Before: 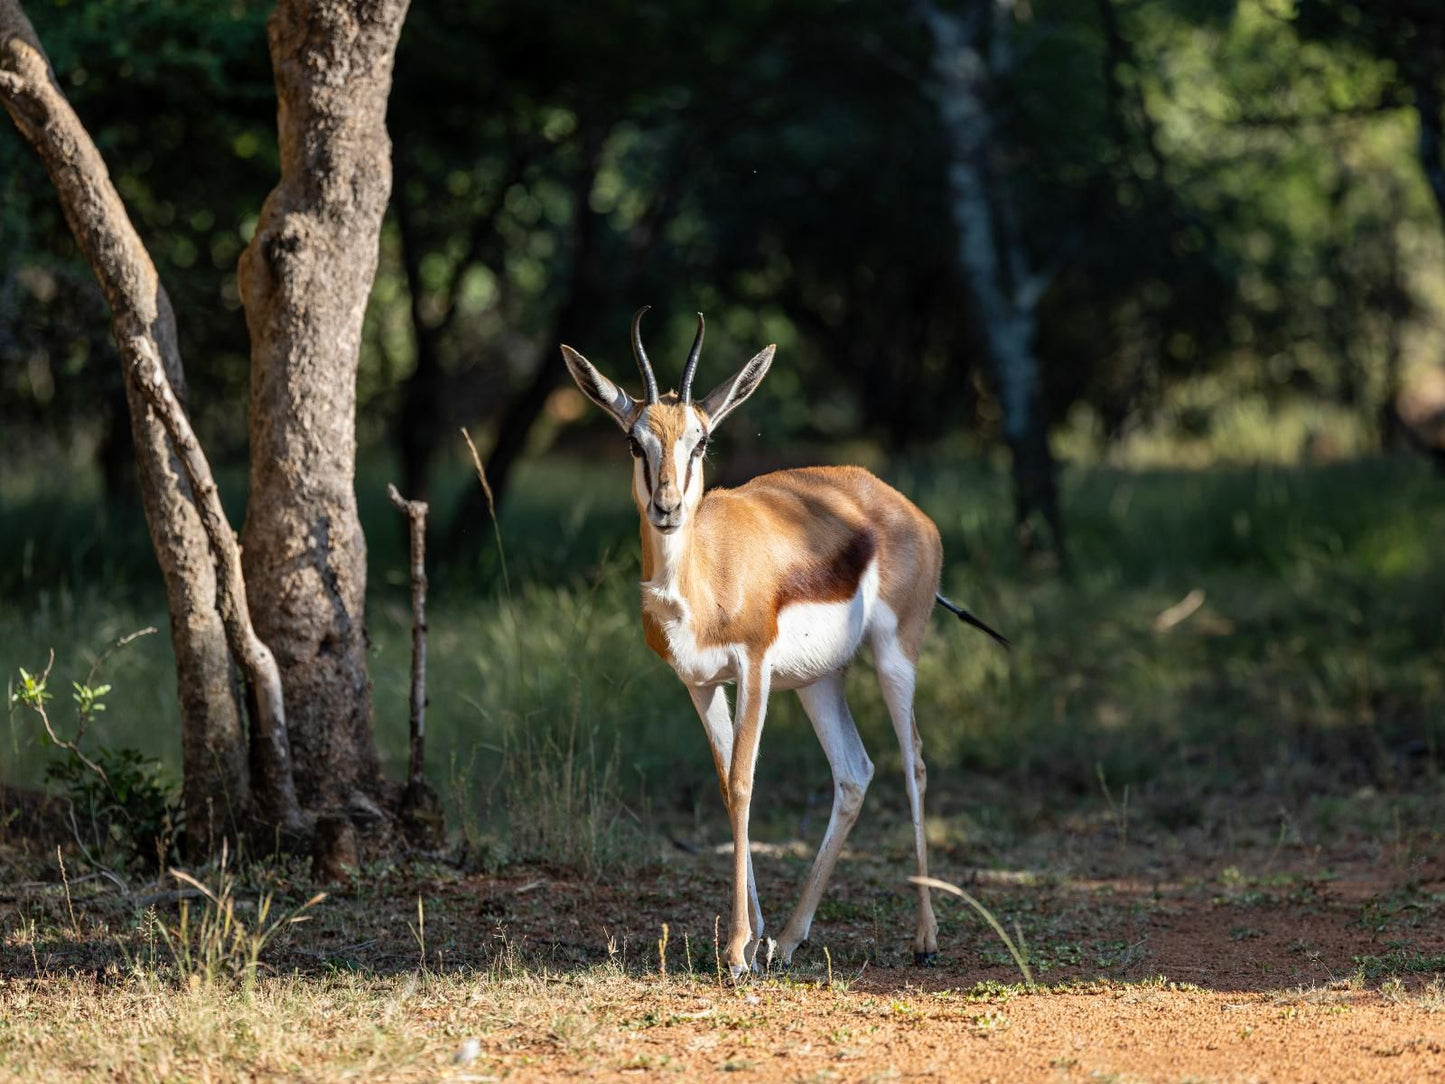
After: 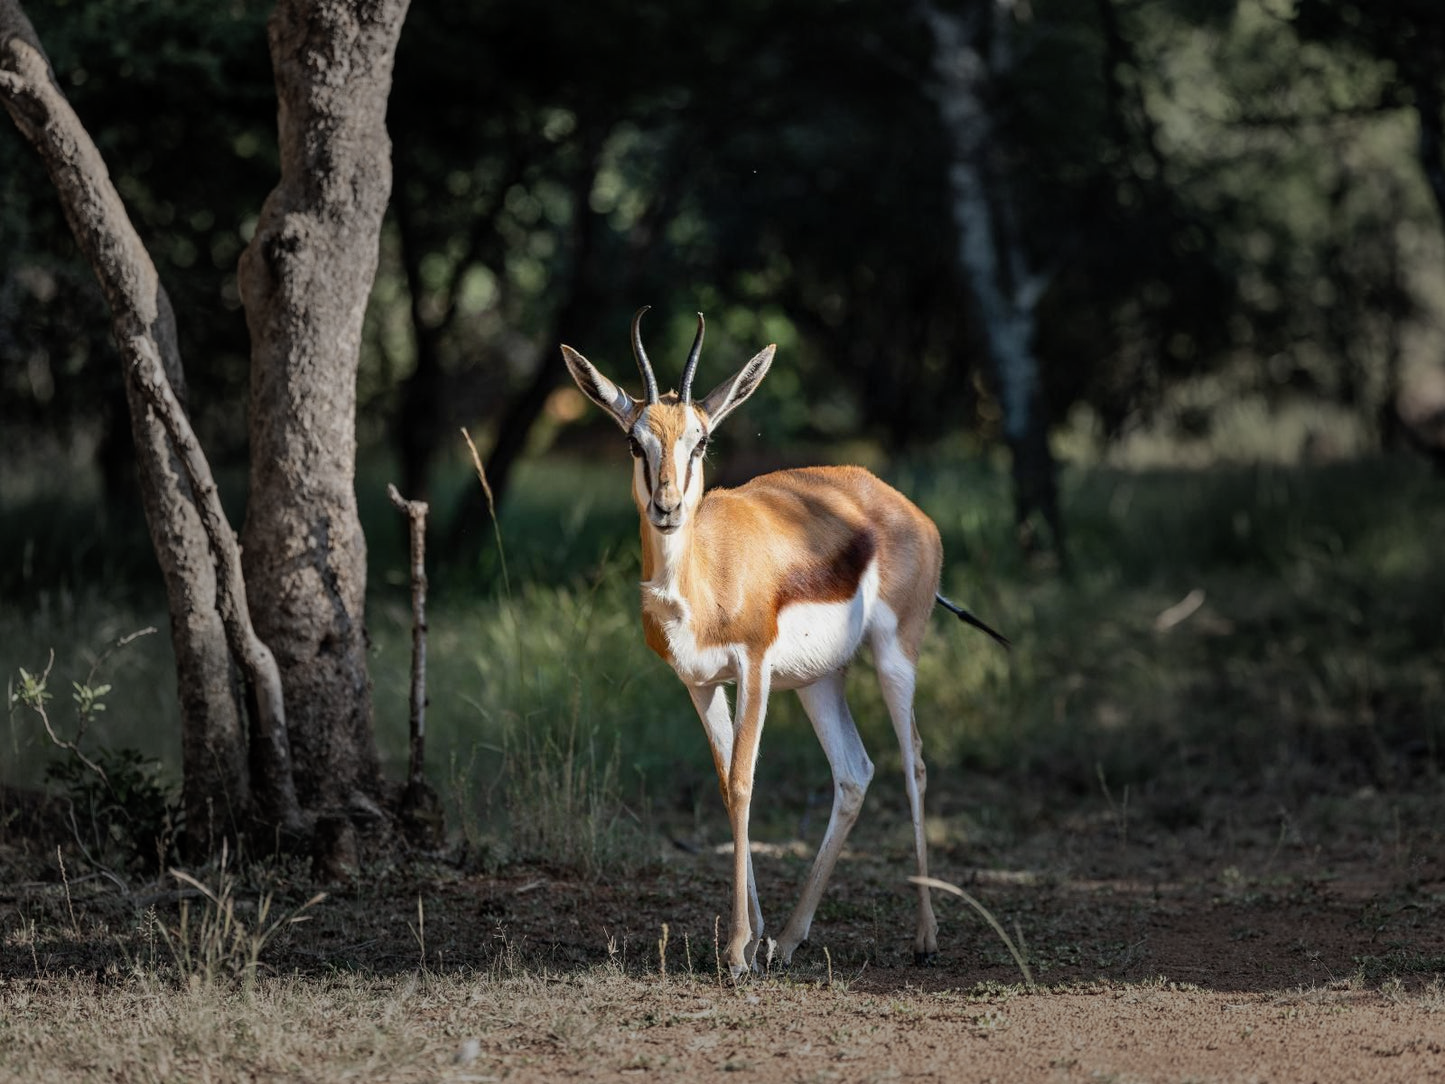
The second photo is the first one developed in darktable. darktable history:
vignetting: fall-off start 31.09%, fall-off radius 34.43%
exposure: exposure -0.178 EV
shadows and highlights: shadows 37.57, highlights -27.49, soften with gaussian
